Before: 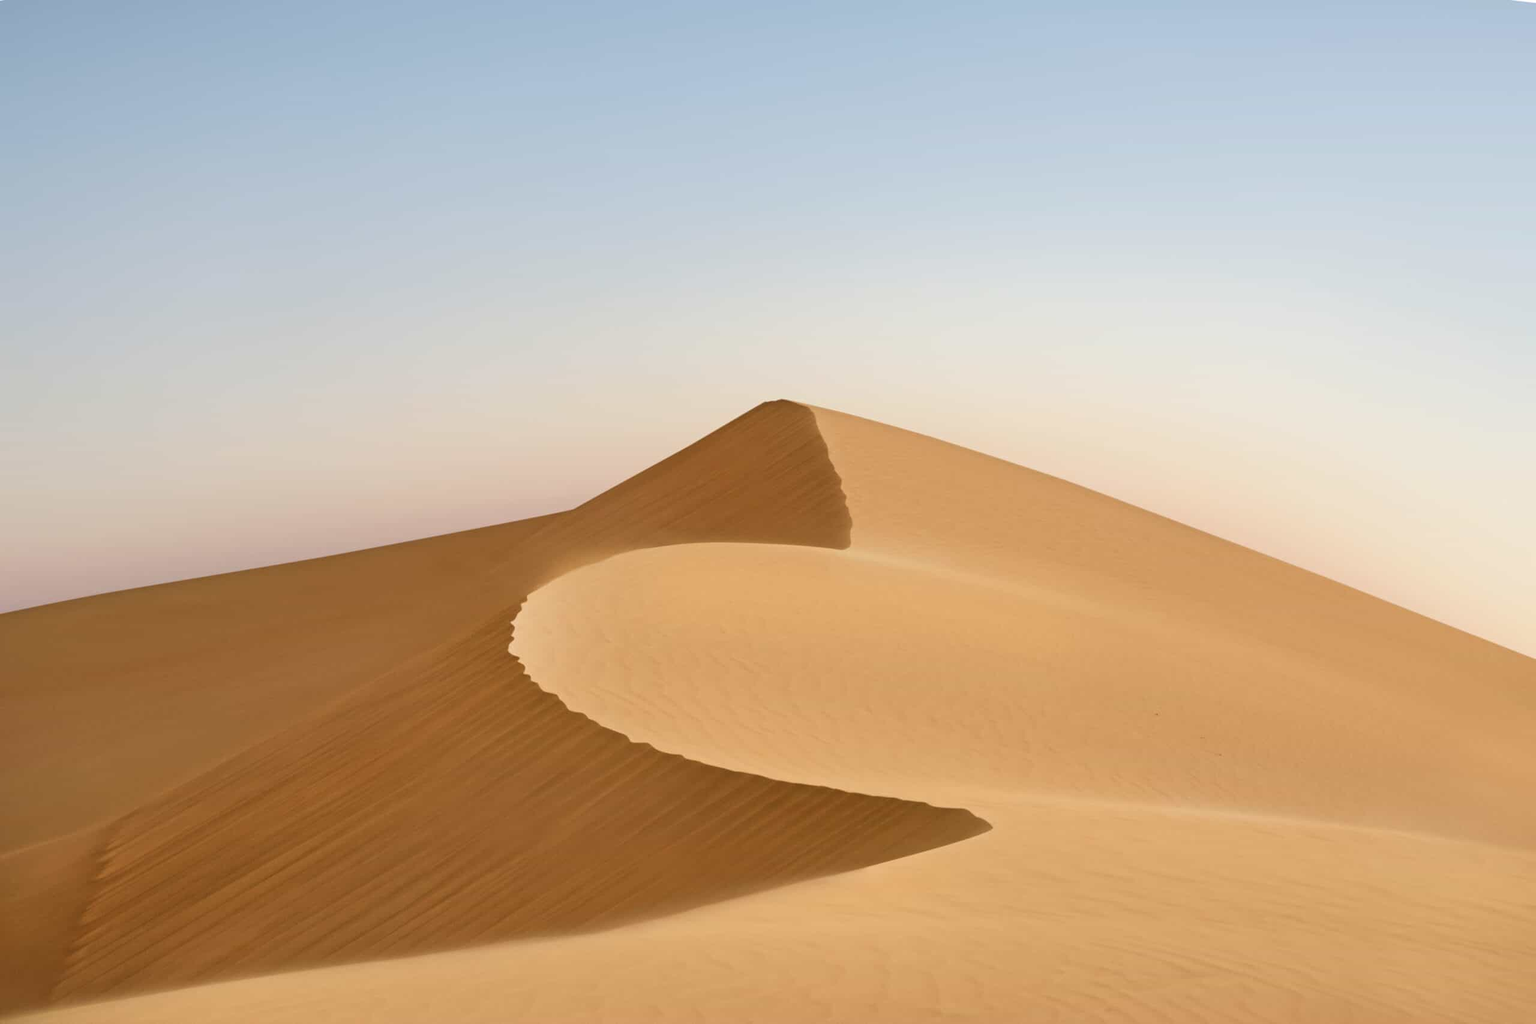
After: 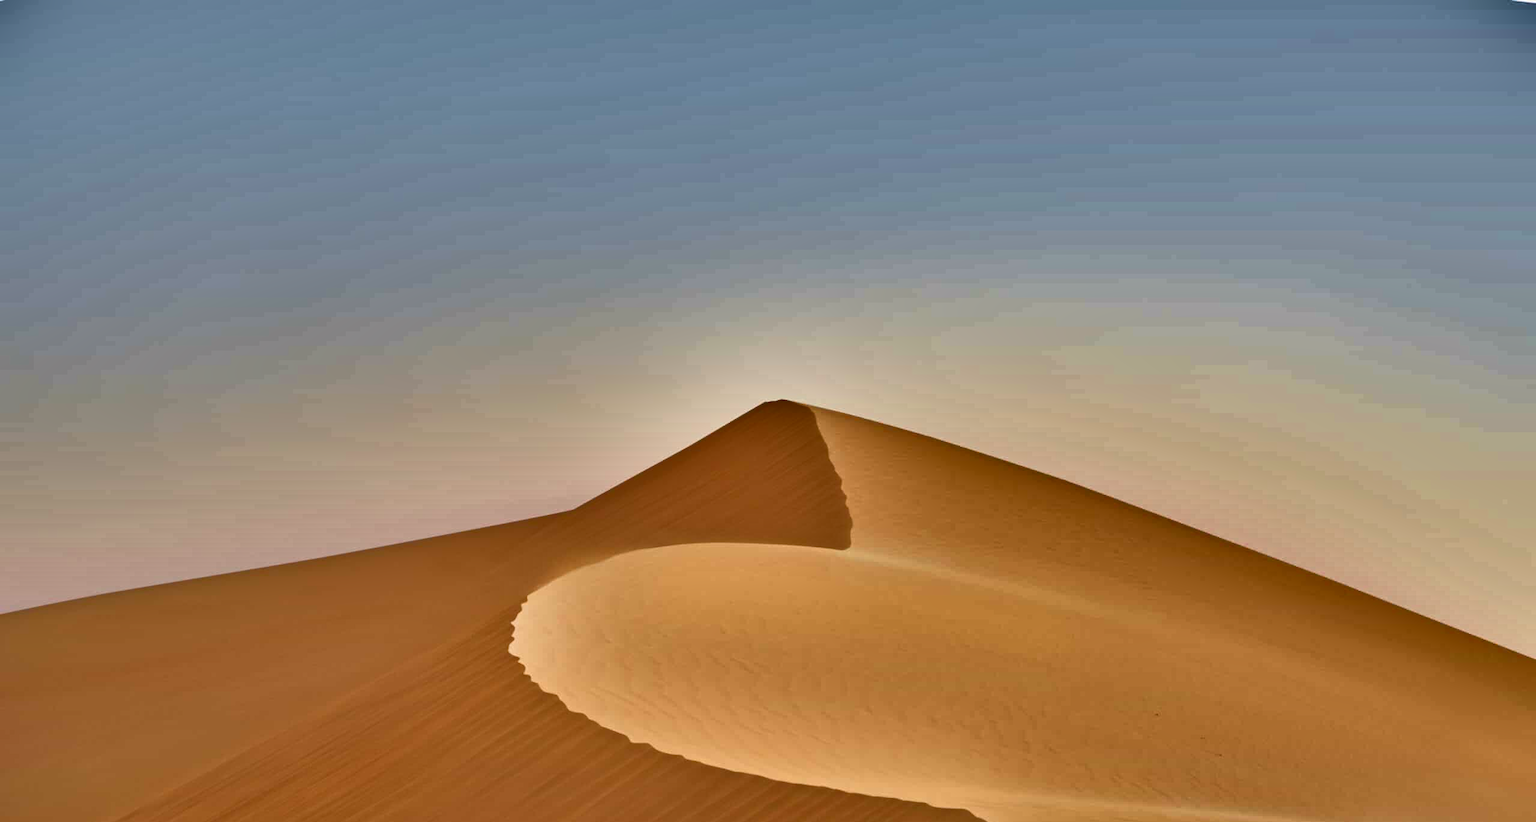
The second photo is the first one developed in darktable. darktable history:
crop: bottom 19.705%
tone curve: curves: ch0 [(0, 0.024) (0.119, 0.146) (0.474, 0.464) (0.718, 0.721) (0.817, 0.839) (1, 0.998)]; ch1 [(0, 0) (0.377, 0.416) (0.439, 0.451) (0.477, 0.477) (0.501, 0.503) (0.538, 0.544) (0.58, 0.602) (0.664, 0.676) (0.783, 0.804) (1, 1)]; ch2 [(0, 0) (0.38, 0.405) (0.463, 0.456) (0.498, 0.497) (0.524, 0.535) (0.578, 0.576) (0.648, 0.665) (1, 1)], color space Lab, independent channels, preserve colors none
shadows and highlights: shadows 18.01, highlights -83.23, soften with gaussian
